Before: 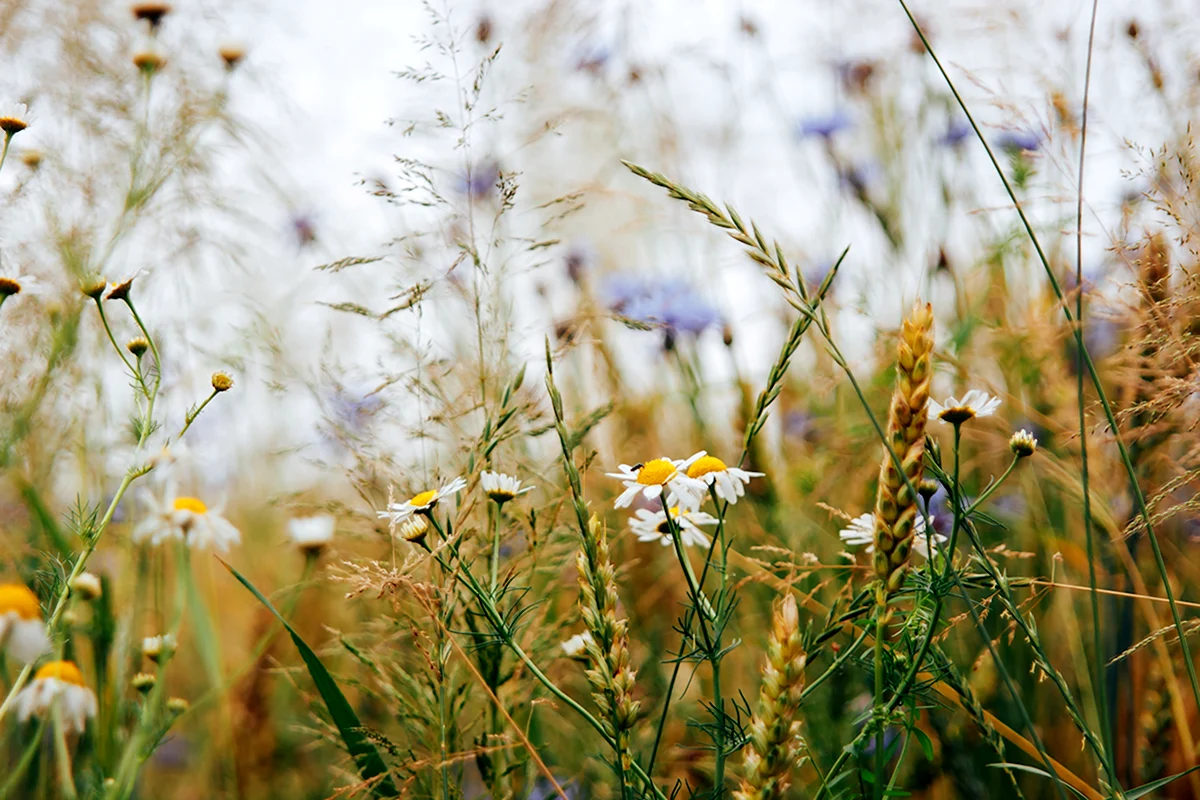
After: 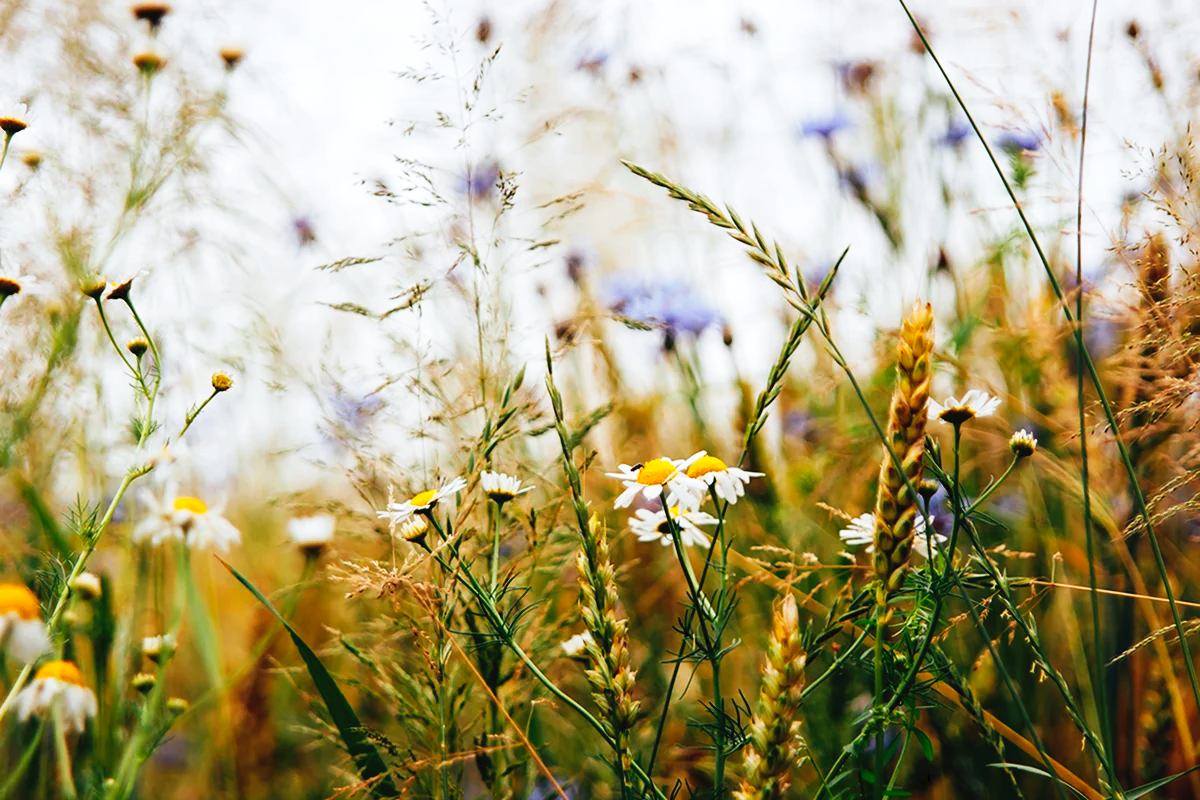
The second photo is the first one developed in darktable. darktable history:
tone curve: curves: ch0 [(0, 0) (0.003, 0.036) (0.011, 0.04) (0.025, 0.042) (0.044, 0.052) (0.069, 0.066) (0.1, 0.085) (0.136, 0.106) (0.177, 0.144) (0.224, 0.188) (0.277, 0.241) (0.335, 0.307) (0.399, 0.382) (0.468, 0.466) (0.543, 0.56) (0.623, 0.672) (0.709, 0.772) (0.801, 0.876) (0.898, 0.949) (1, 1)], preserve colors none
